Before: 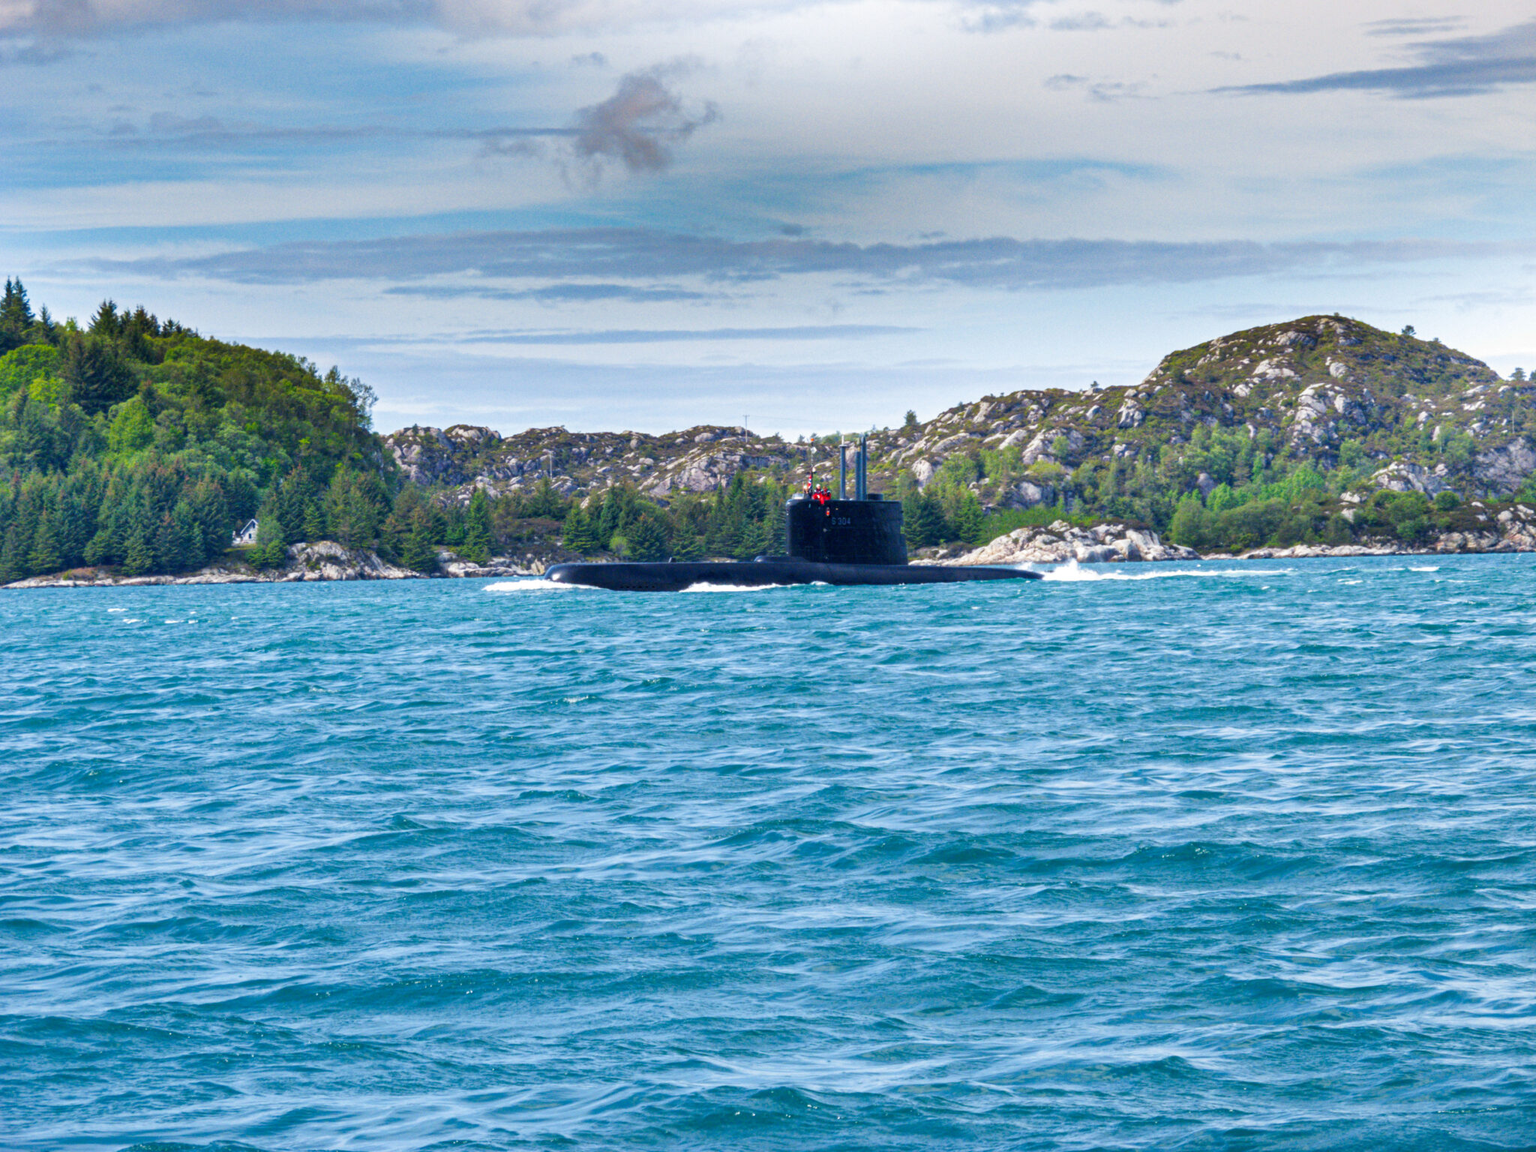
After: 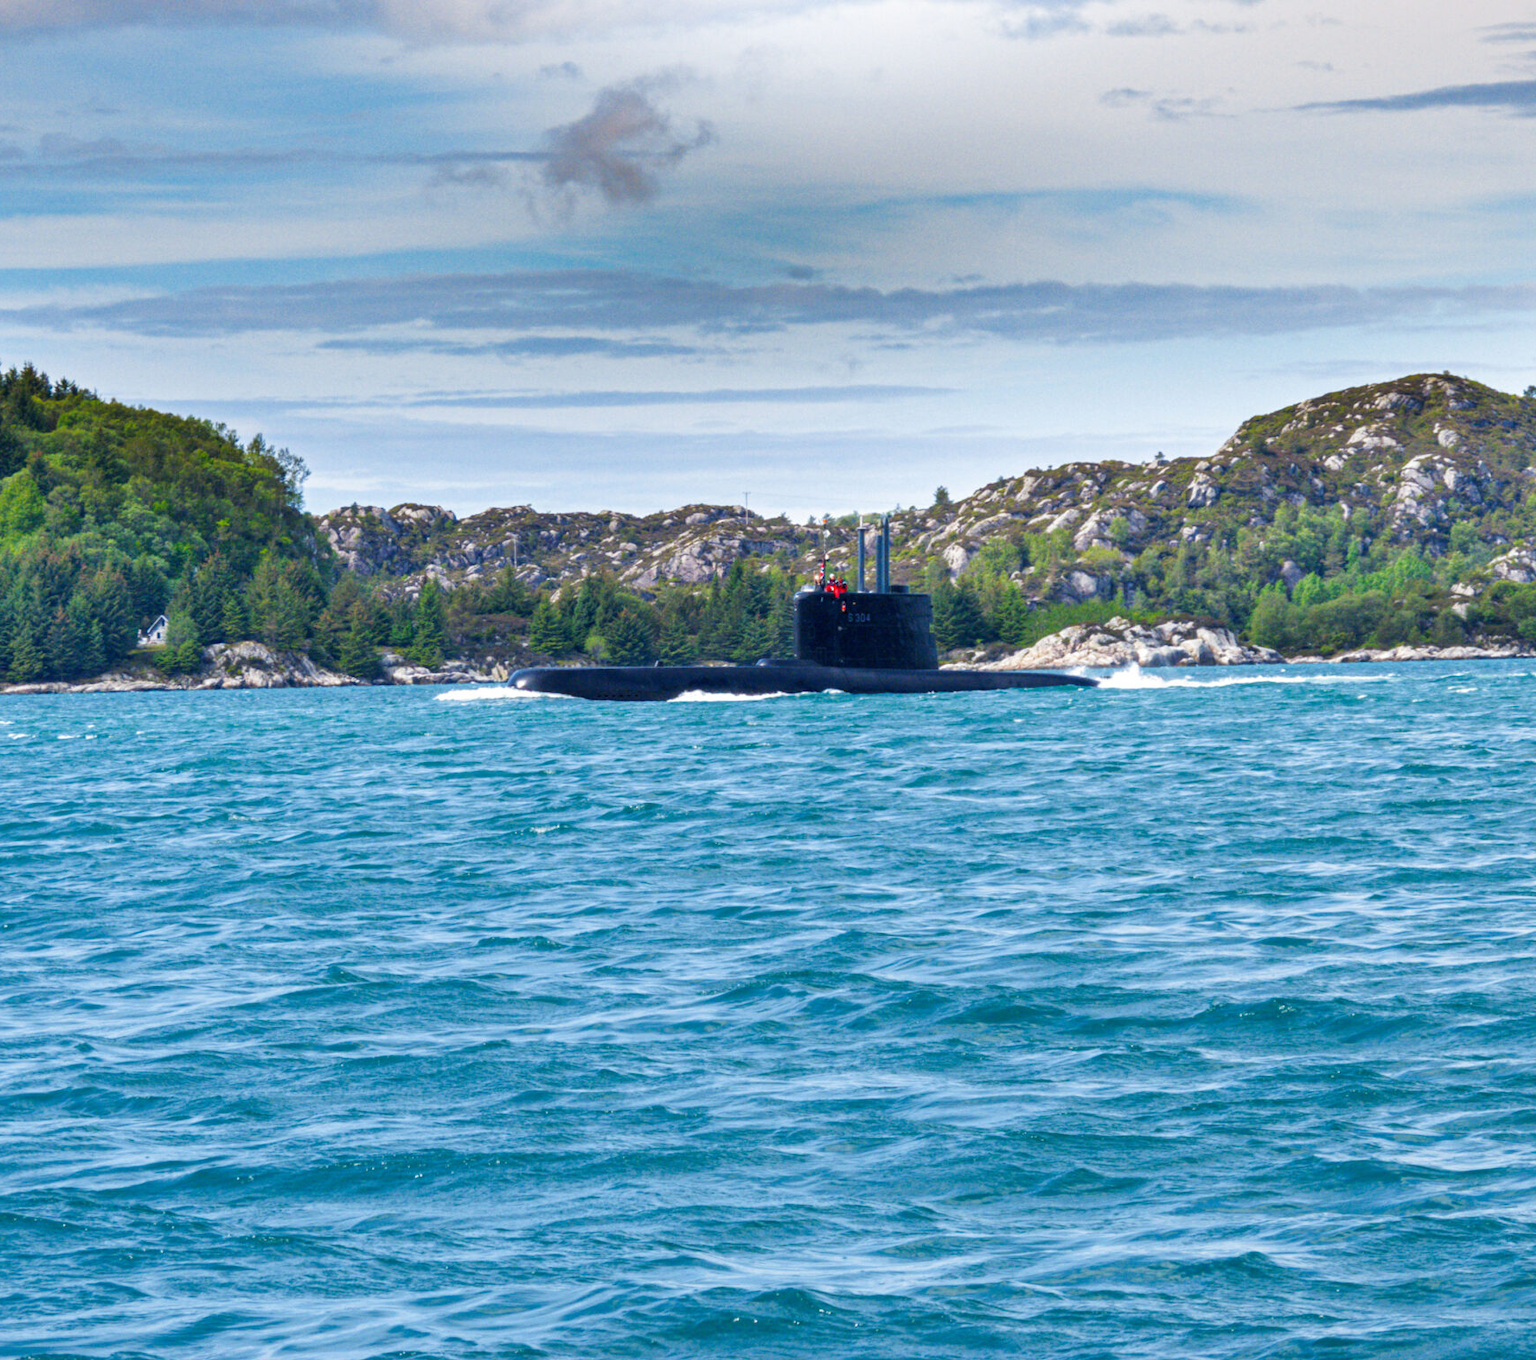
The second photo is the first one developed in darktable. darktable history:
white balance: emerald 1
crop: left 7.598%, right 7.873%
